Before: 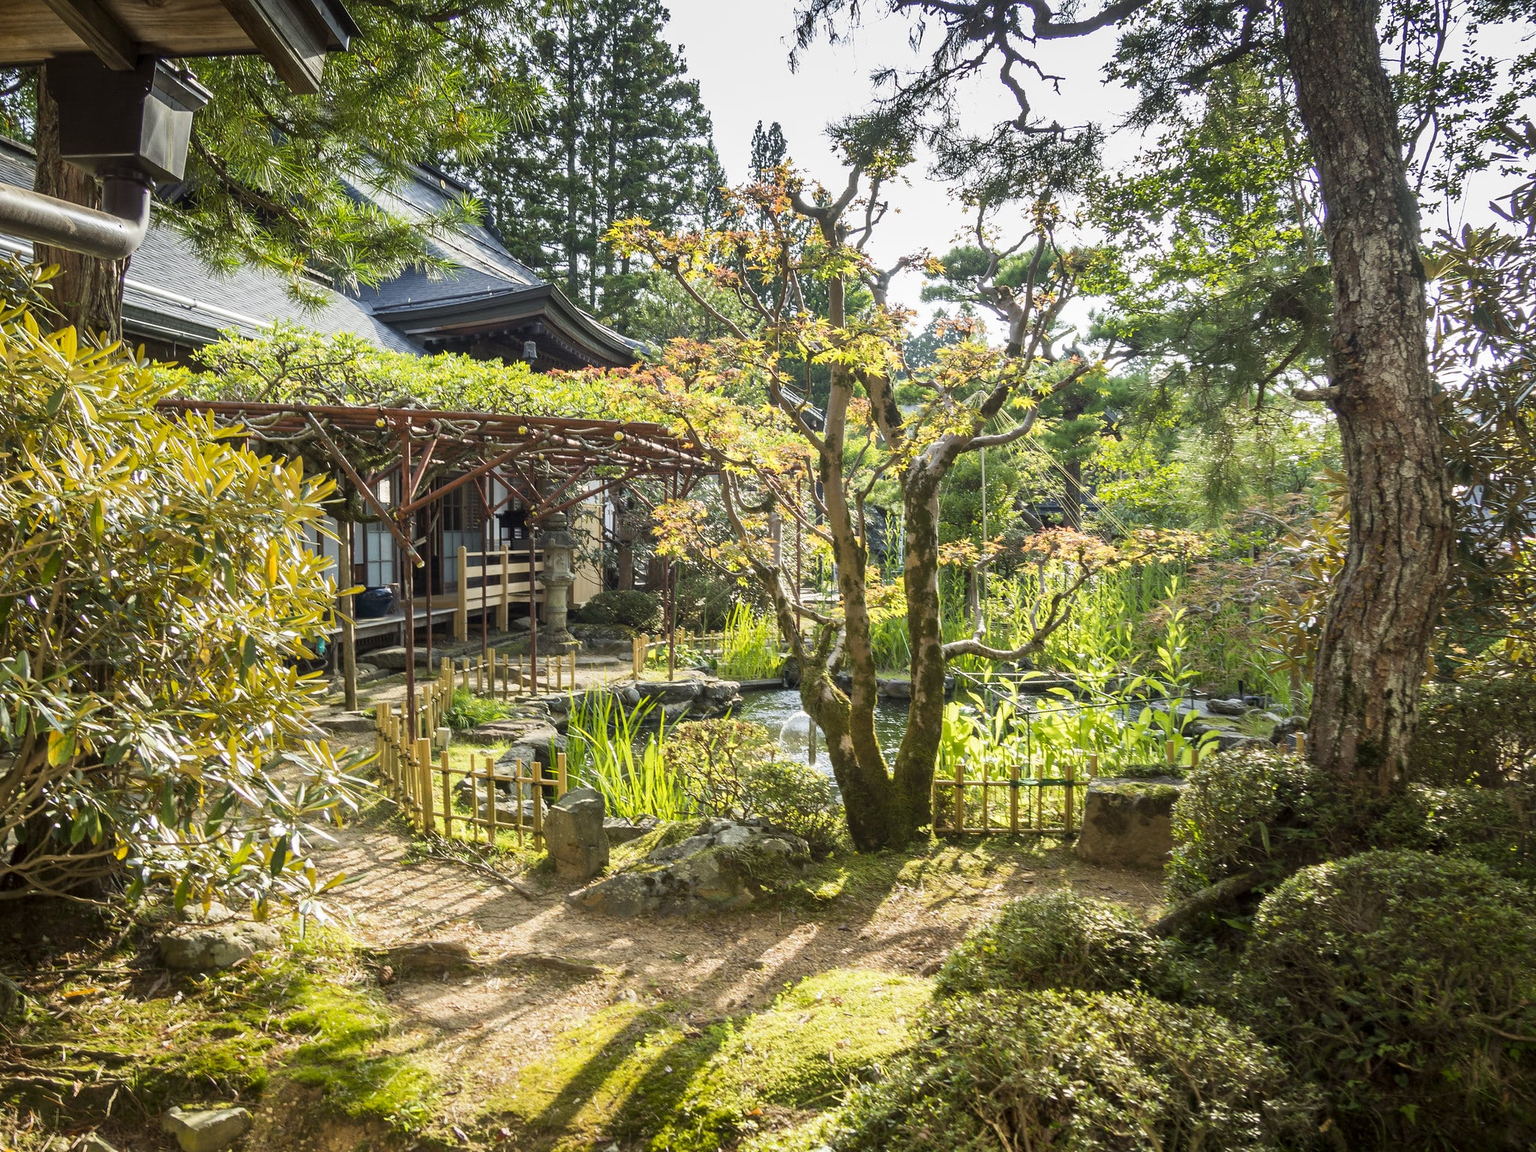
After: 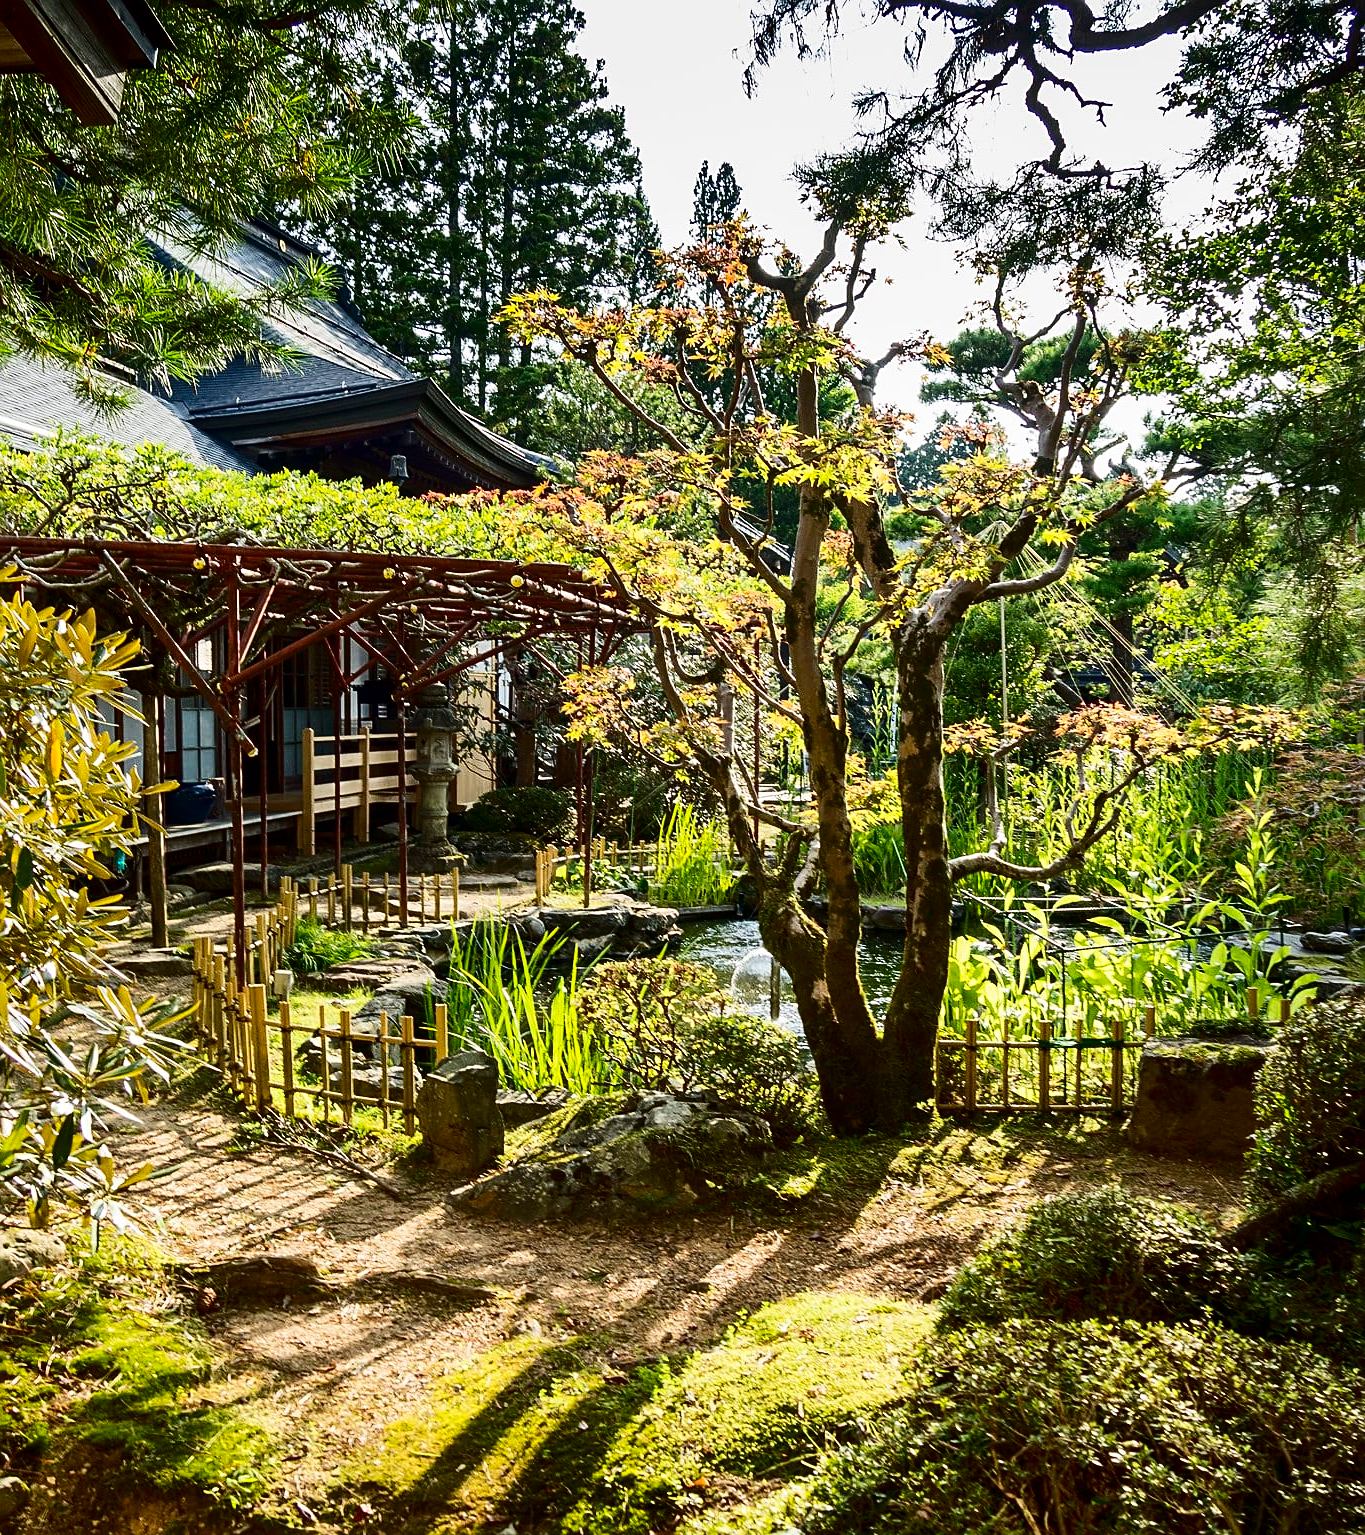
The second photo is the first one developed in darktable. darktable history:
contrast brightness saturation: contrast 0.24, brightness -0.24, saturation 0.14
crop and rotate: left 15.055%, right 18.278%
exposure: exposure -0.01 EV, compensate highlight preservation false
sharpen: on, module defaults
